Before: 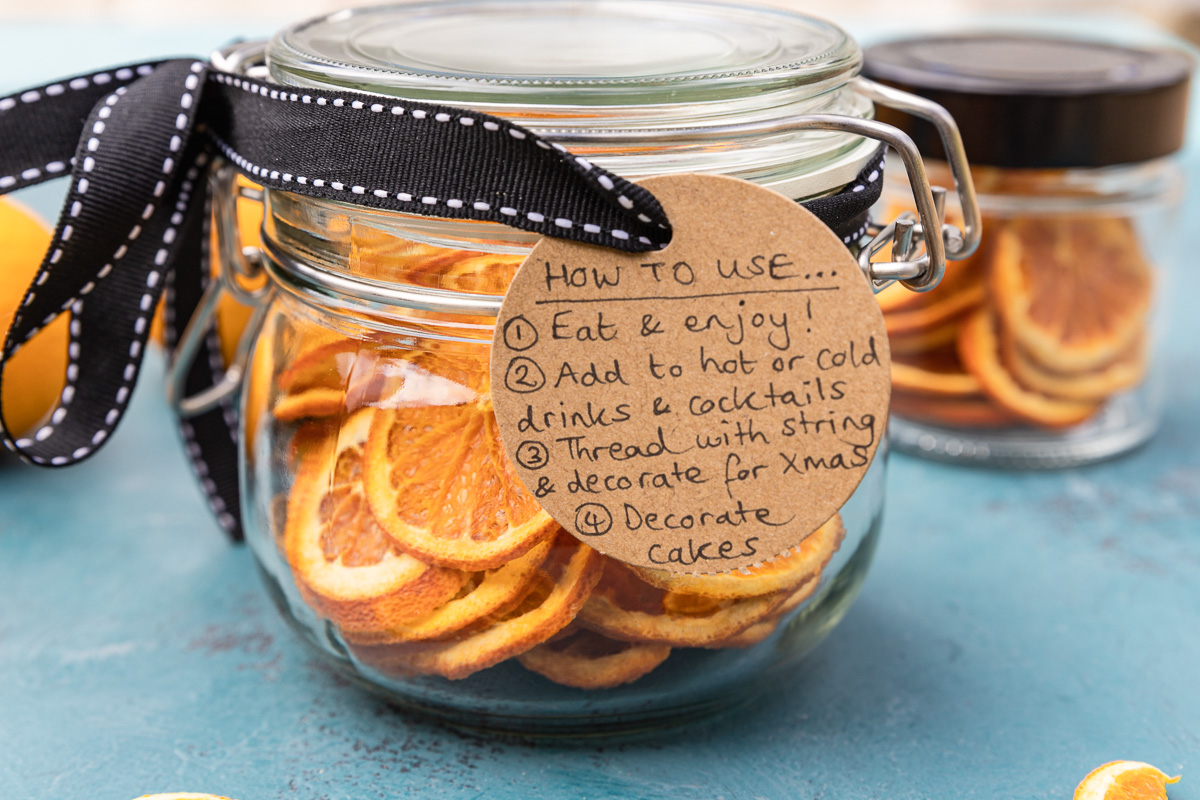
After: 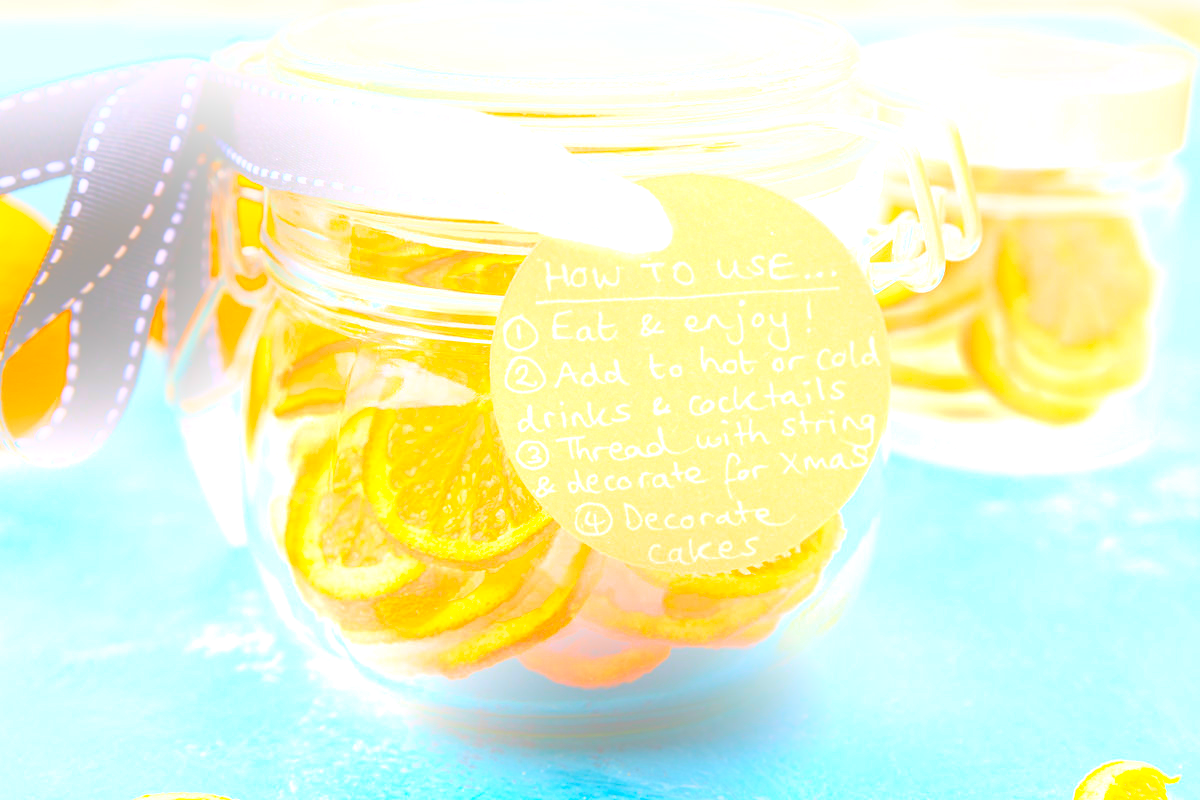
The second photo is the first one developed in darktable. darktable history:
white balance: red 0.978, blue 0.999
bloom: size 25%, threshold 5%, strength 90%
contrast brightness saturation: contrast 0.26, brightness 0.02, saturation 0.87
